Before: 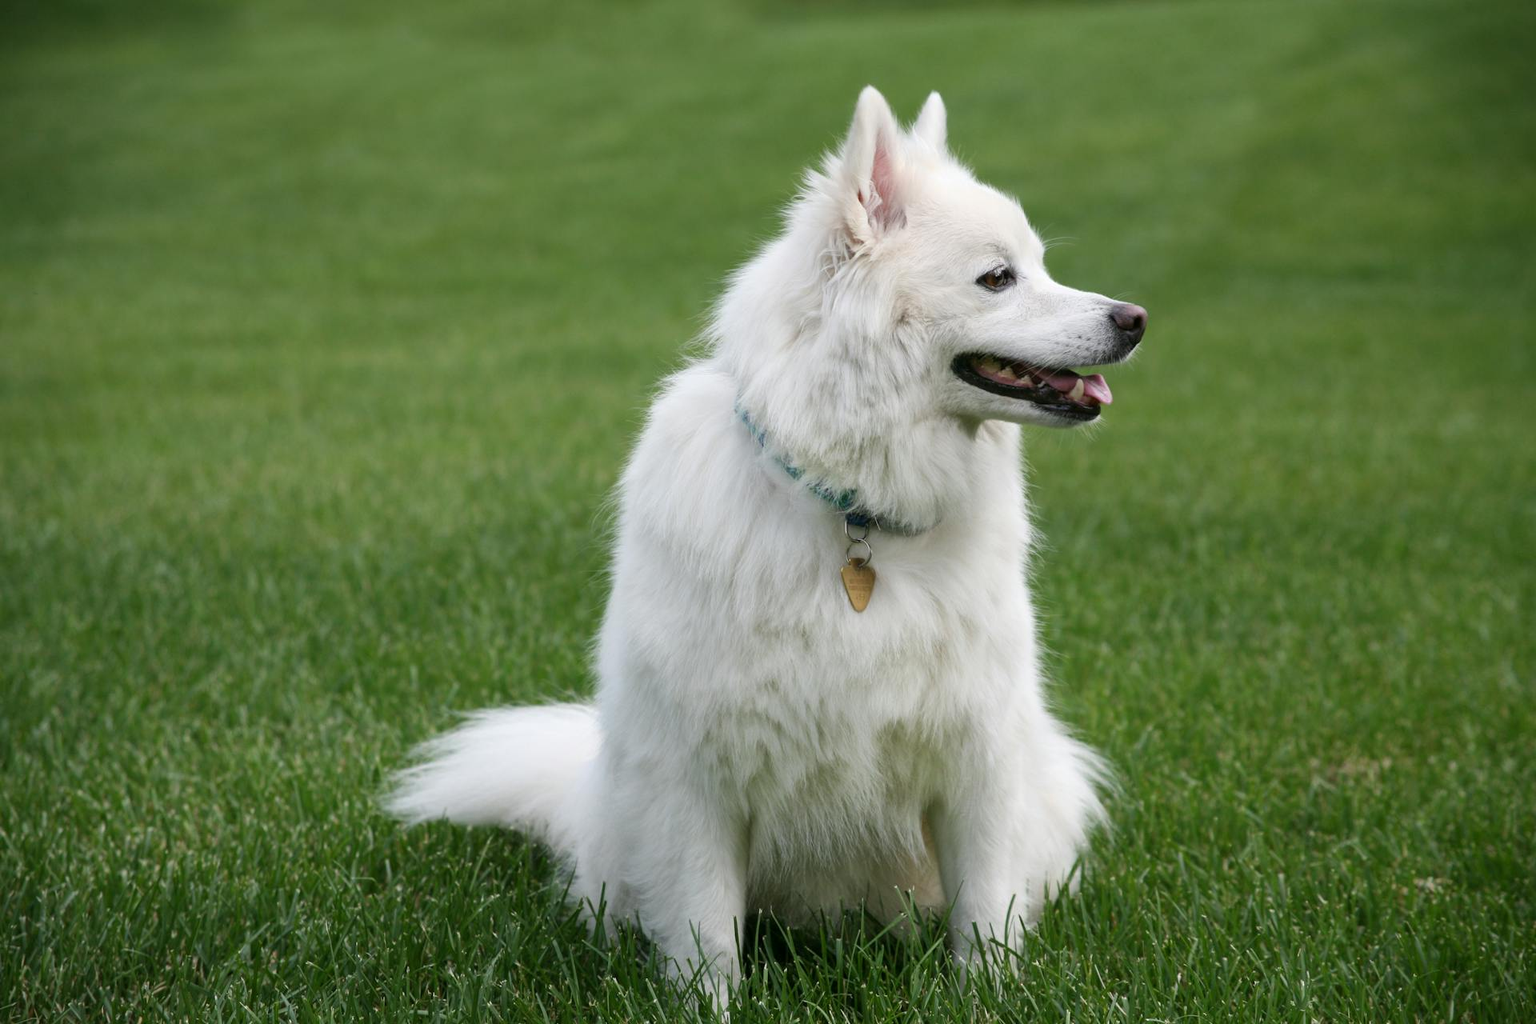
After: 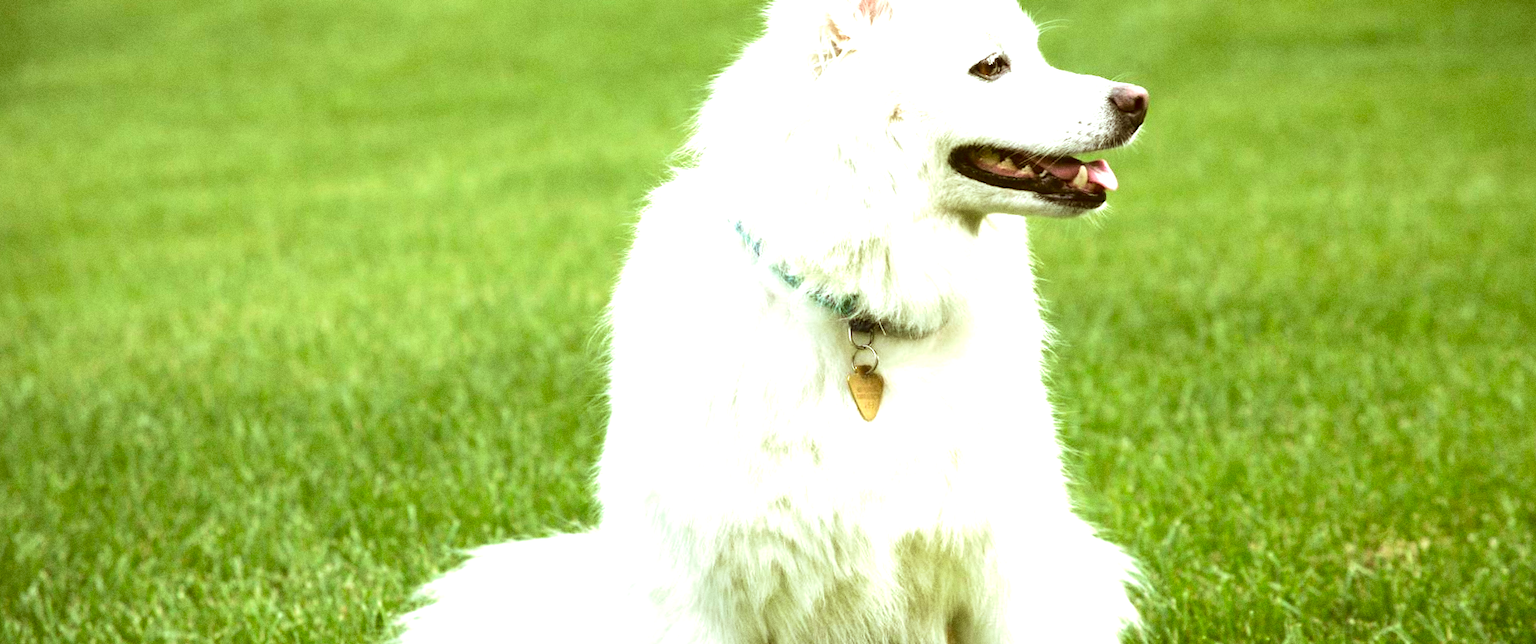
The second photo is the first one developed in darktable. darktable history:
exposure: exposure 1.223 EV, compensate highlight preservation false
tone equalizer: -8 EV -0.417 EV, -7 EV -0.389 EV, -6 EV -0.333 EV, -5 EV -0.222 EV, -3 EV 0.222 EV, -2 EV 0.333 EV, -1 EV 0.389 EV, +0 EV 0.417 EV, edges refinement/feathering 500, mask exposure compensation -1.57 EV, preserve details no
color correction: highlights a* -5.94, highlights b* 9.48, shadows a* 10.12, shadows b* 23.94
crop: top 16.727%, bottom 16.727%
levels: levels [0, 0.498, 0.996]
velvia: on, module defaults
rotate and perspective: rotation -3.52°, crop left 0.036, crop right 0.964, crop top 0.081, crop bottom 0.919
grain: coarseness 0.09 ISO
